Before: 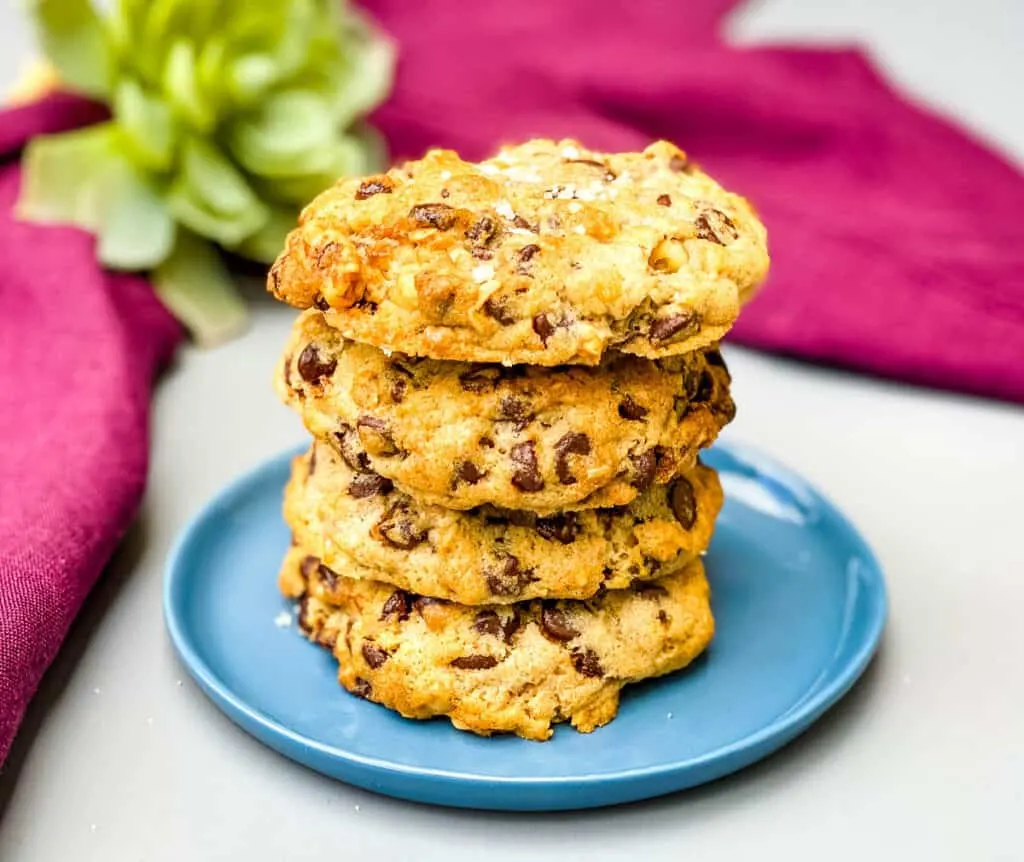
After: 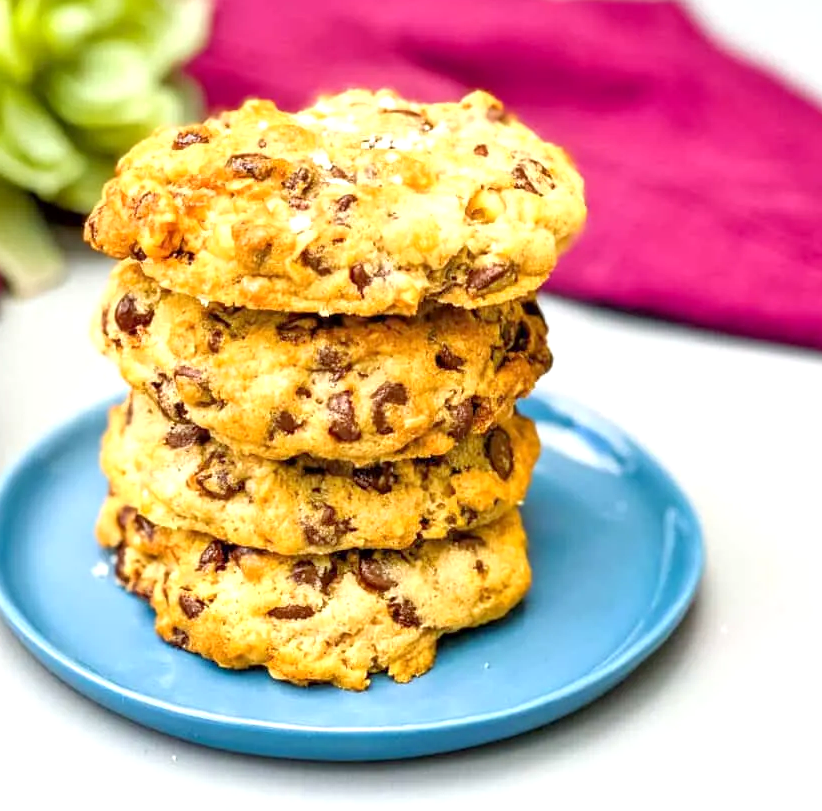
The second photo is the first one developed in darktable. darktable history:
exposure: black level correction 0.001, exposure 0.963 EV, compensate highlight preservation false
crop and rotate: left 17.917%, top 5.83%, right 1.805%
tone equalizer: -8 EV -0.002 EV, -7 EV 0.005 EV, -6 EV -0.017 EV, -5 EV 0.018 EV, -4 EV -0.016 EV, -3 EV 0.02 EV, -2 EV -0.082 EV, -1 EV -0.268 EV, +0 EV -0.579 EV
